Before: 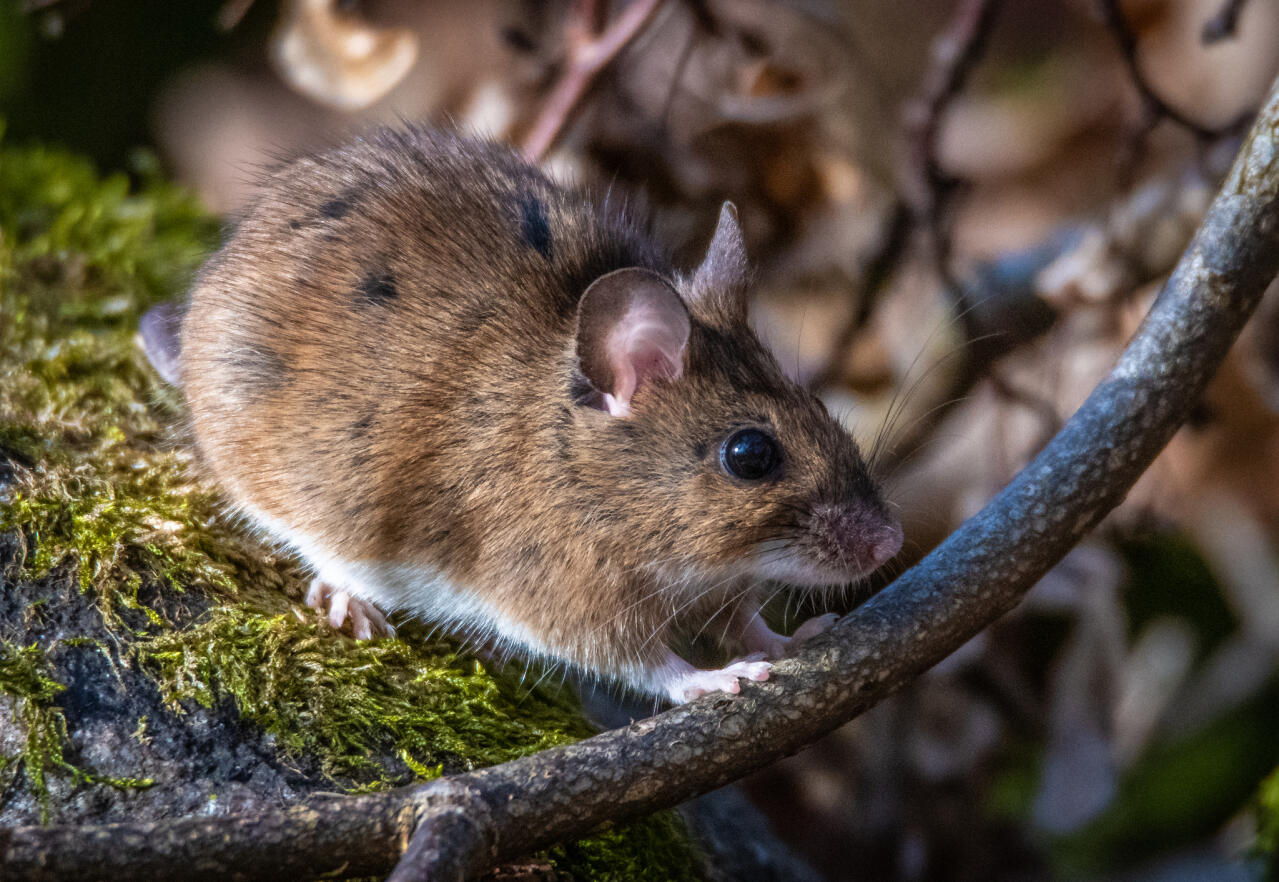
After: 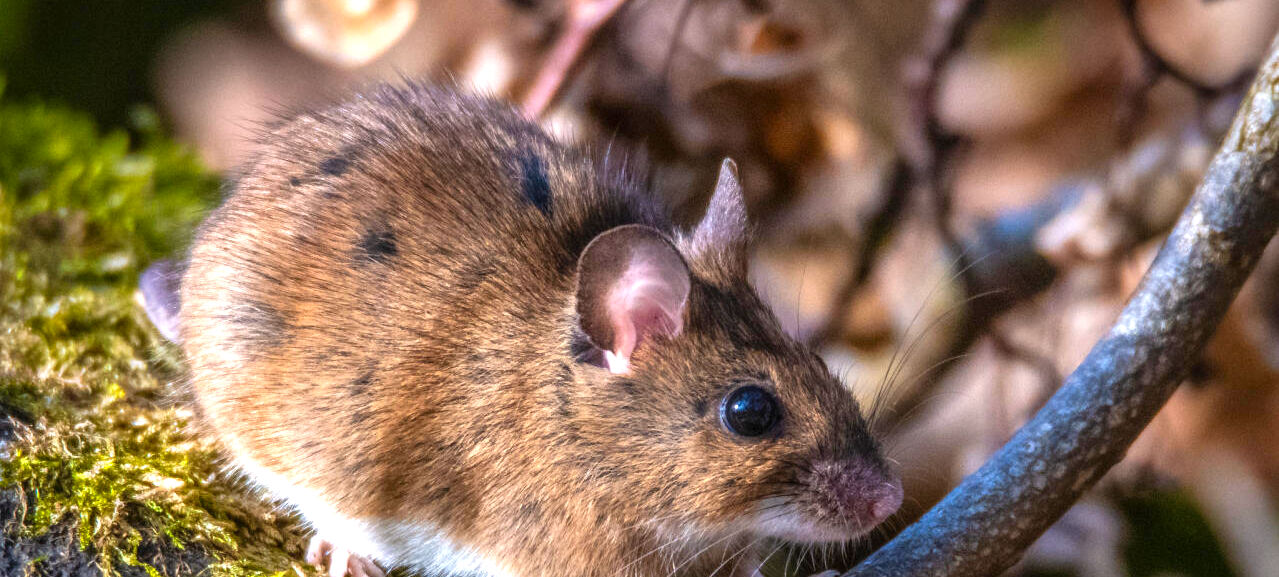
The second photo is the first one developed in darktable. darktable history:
color correction: highlights a* 3.25, highlights b* 1.93, saturation 1.22
crop and rotate: top 4.931%, bottom 29.601%
exposure: black level correction 0, exposure 0.693 EV, compensate exposure bias true, compensate highlight preservation false
